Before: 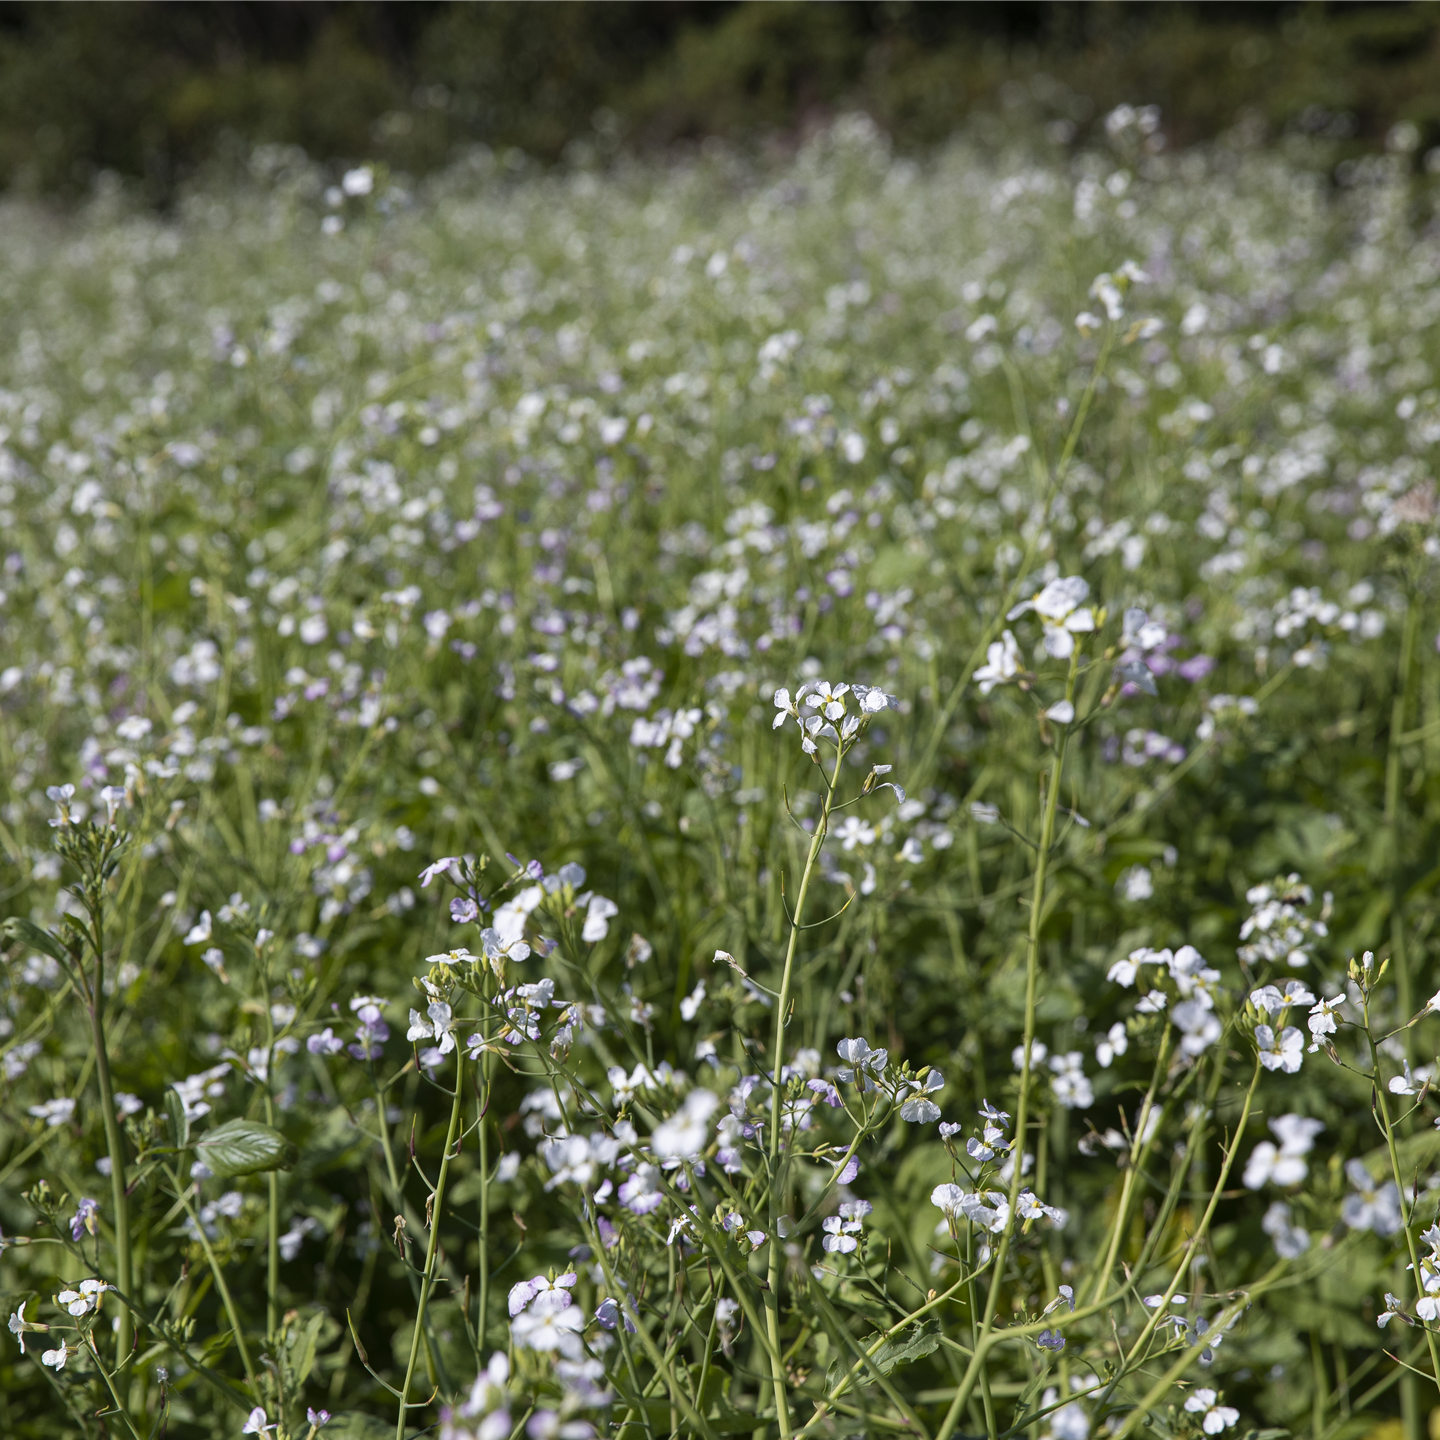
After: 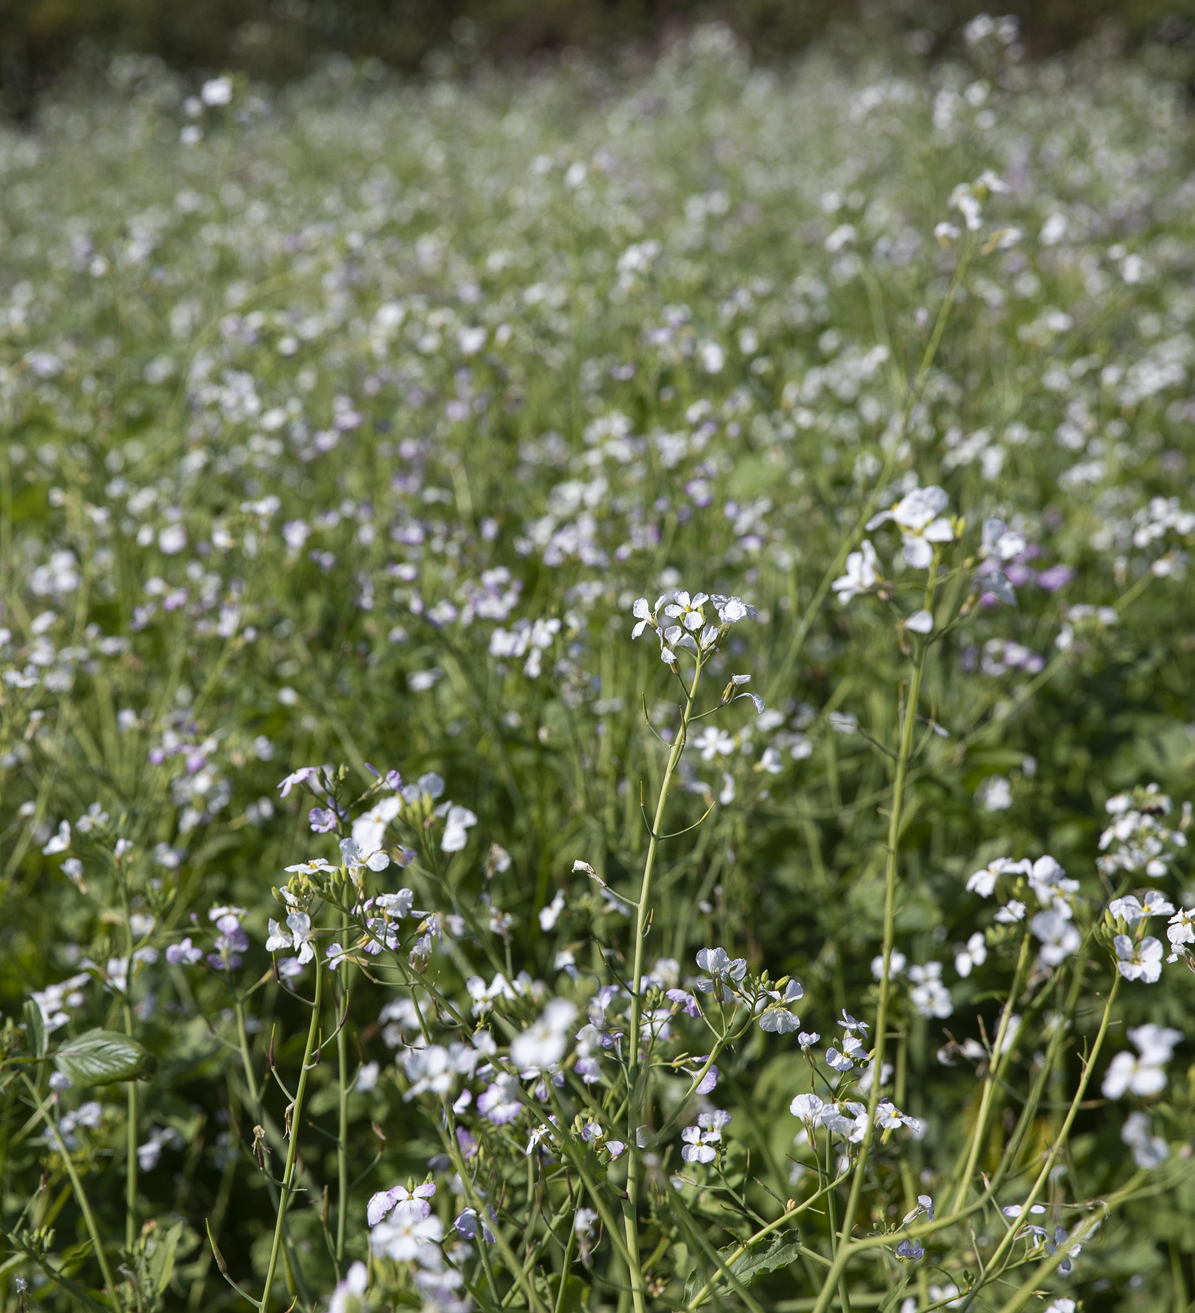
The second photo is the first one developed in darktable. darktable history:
crop: left 9.794%, top 6.299%, right 7.211%, bottom 2.47%
